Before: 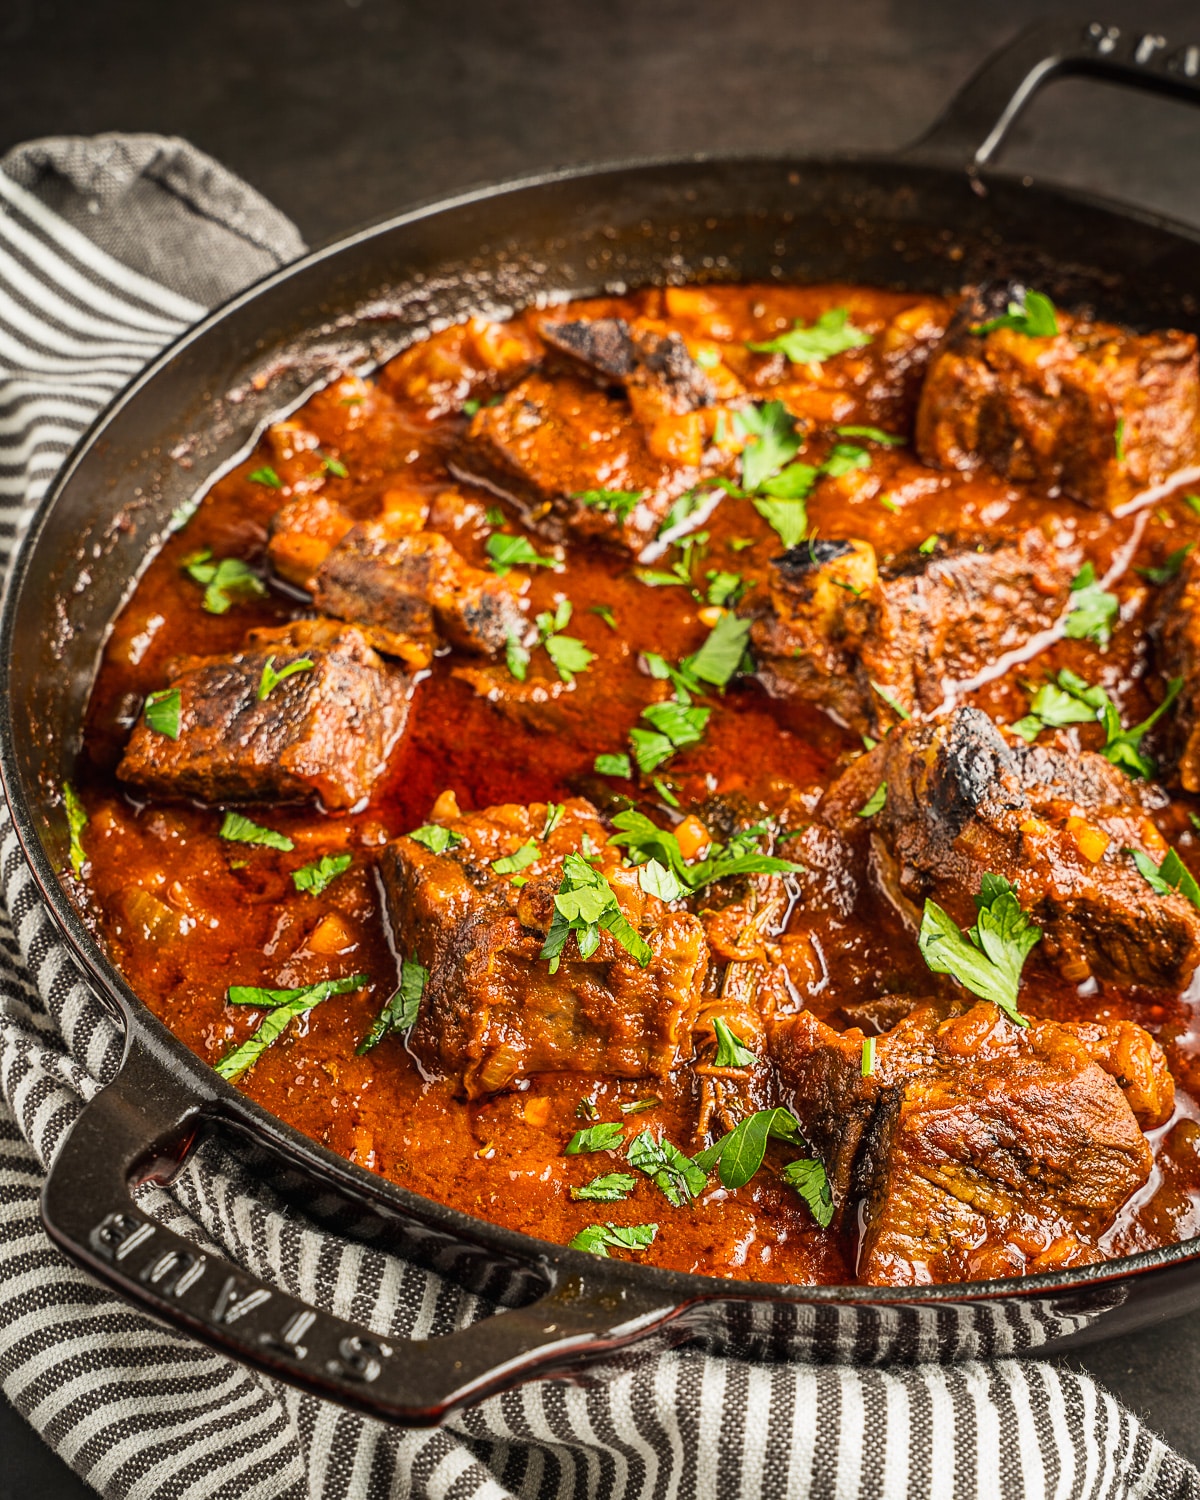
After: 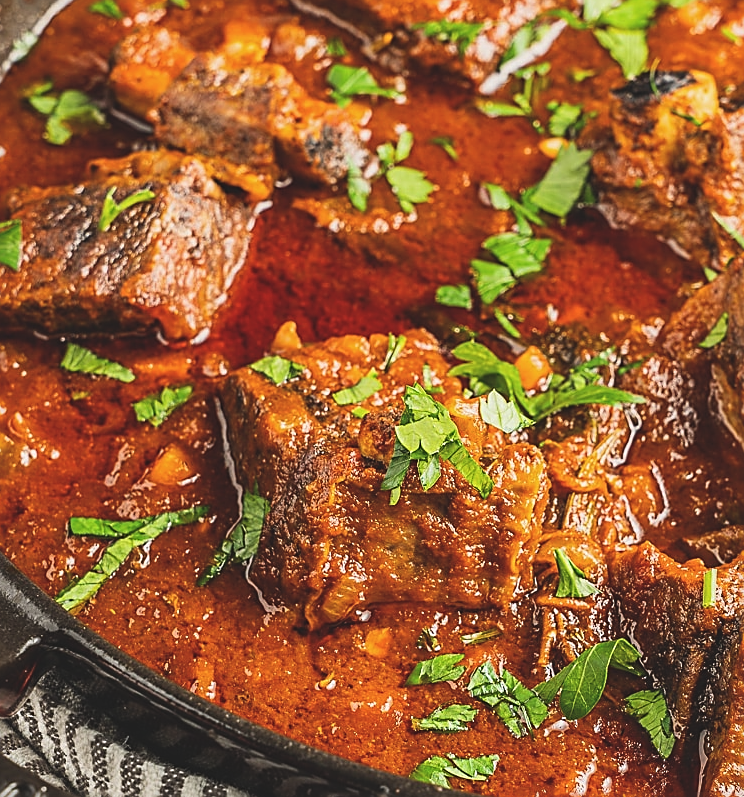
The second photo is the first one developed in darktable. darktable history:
sharpen: on, module defaults
exposure: black level correction -0.015, exposure -0.125 EV, compensate highlight preservation false
crop: left 13.312%, top 31.28%, right 24.627%, bottom 15.582%
